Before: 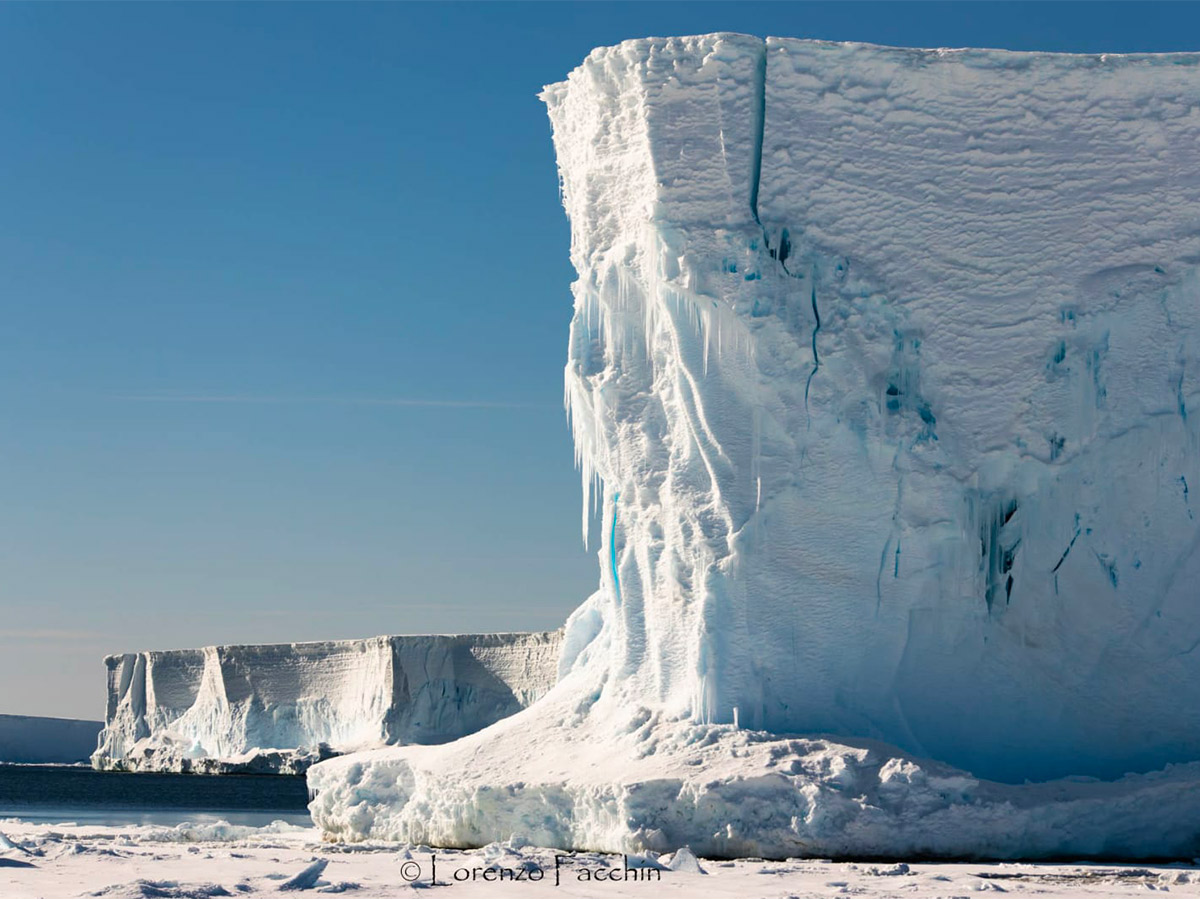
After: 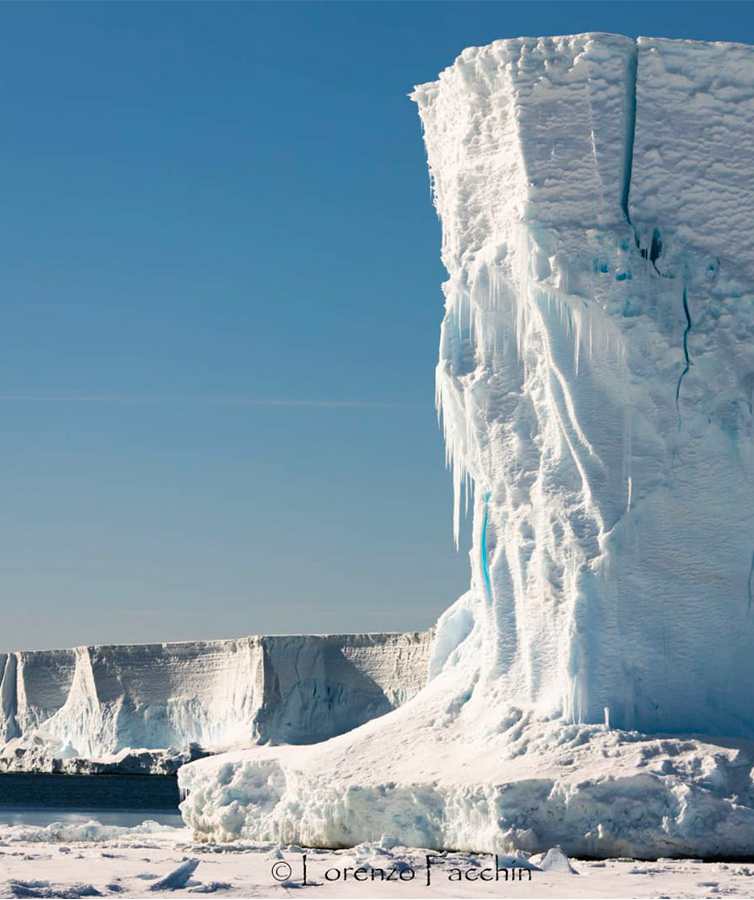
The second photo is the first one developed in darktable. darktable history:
crop: left 10.778%, right 26.357%
